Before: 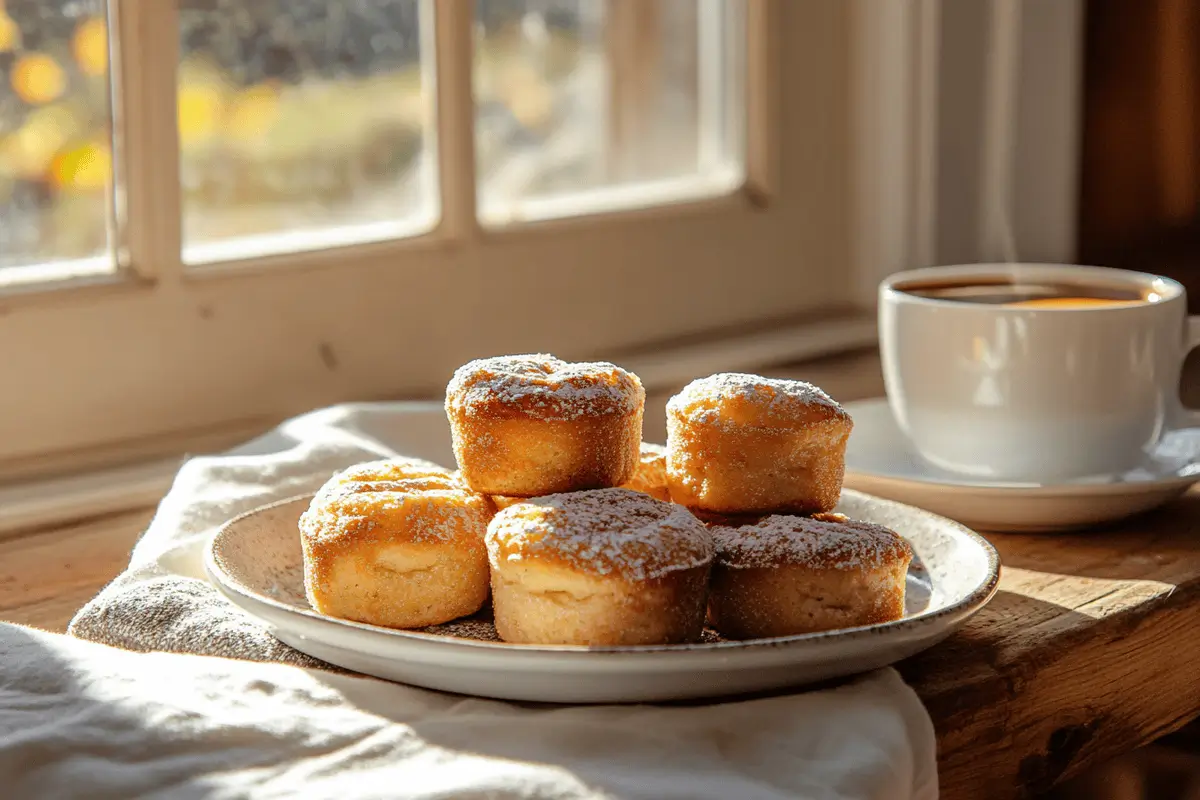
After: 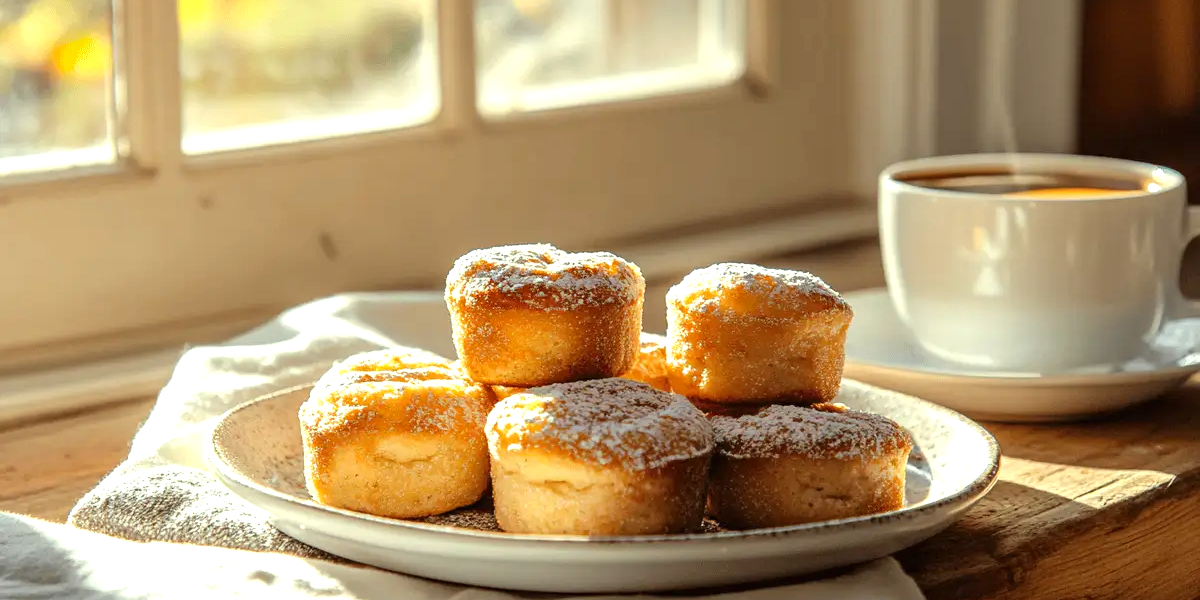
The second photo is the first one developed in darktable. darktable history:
color correction: highlights a* -4.28, highlights b* 6.53
exposure: black level correction 0, exposure 0.5 EV, compensate exposure bias true, compensate highlight preservation false
crop: top 13.819%, bottom 11.169%
